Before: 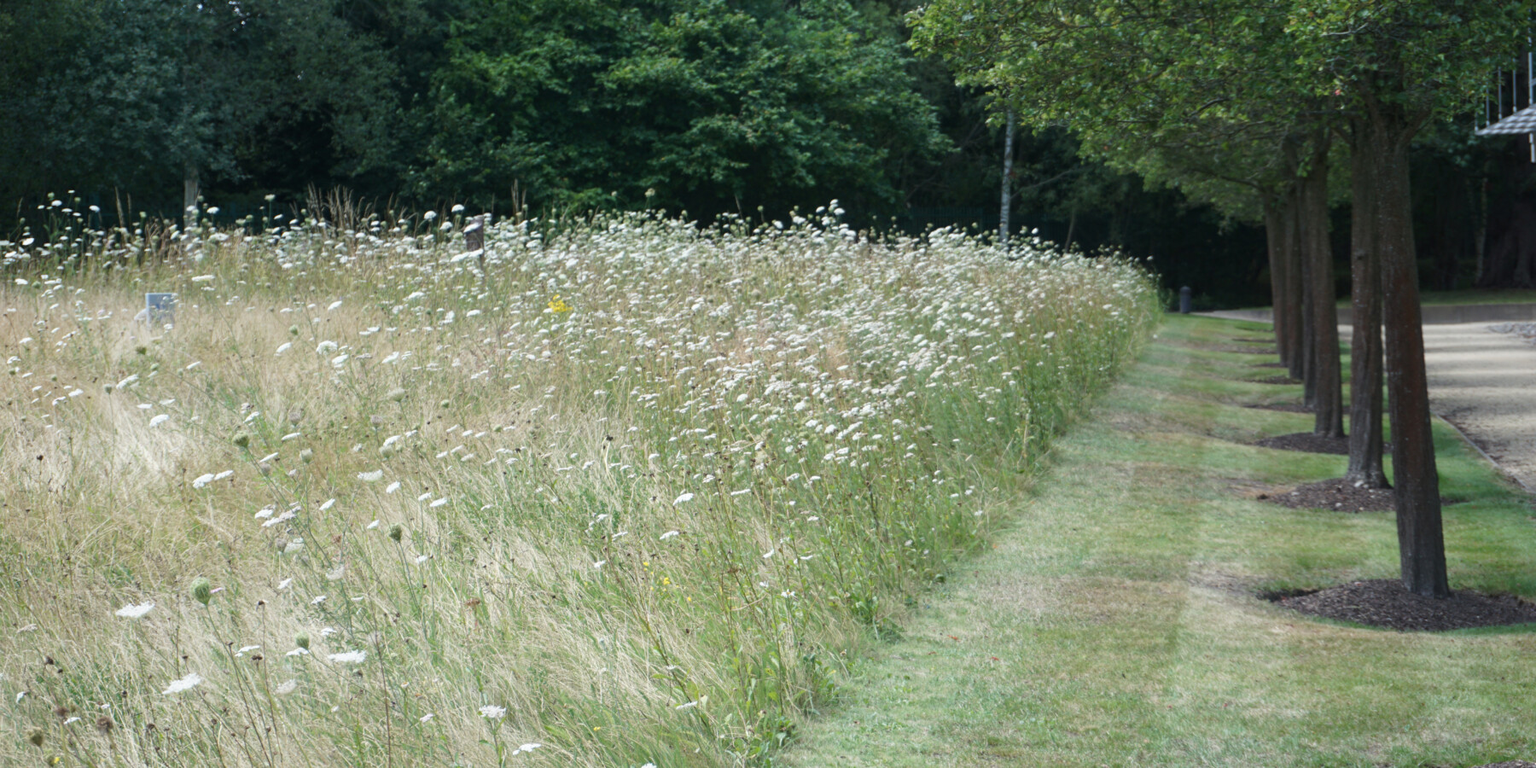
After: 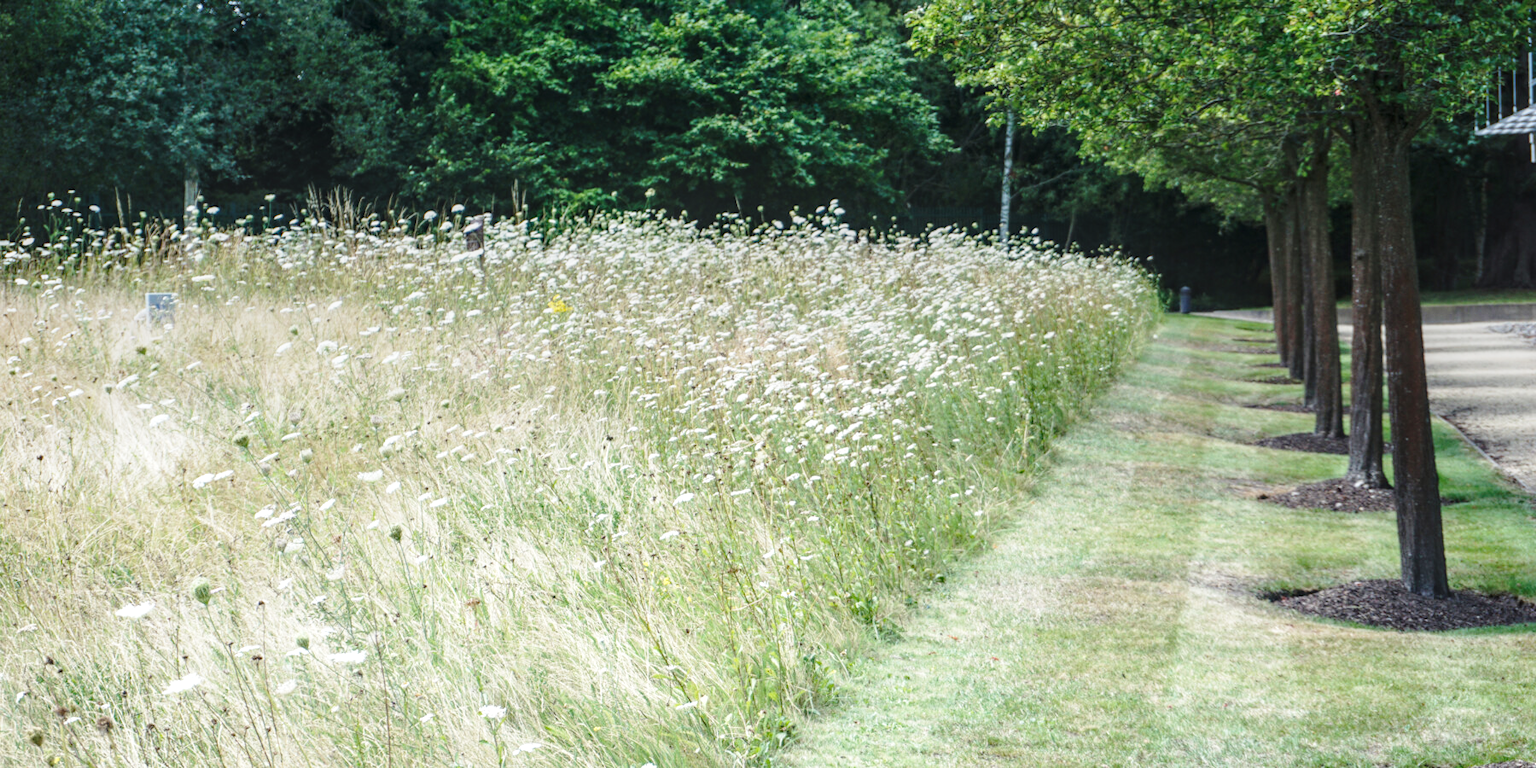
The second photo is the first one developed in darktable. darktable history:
local contrast: highlights 4%, shadows 3%, detail 134%
base curve: curves: ch0 [(0, 0) (0.028, 0.03) (0.121, 0.232) (0.46, 0.748) (0.859, 0.968) (1, 1)], preserve colors none
